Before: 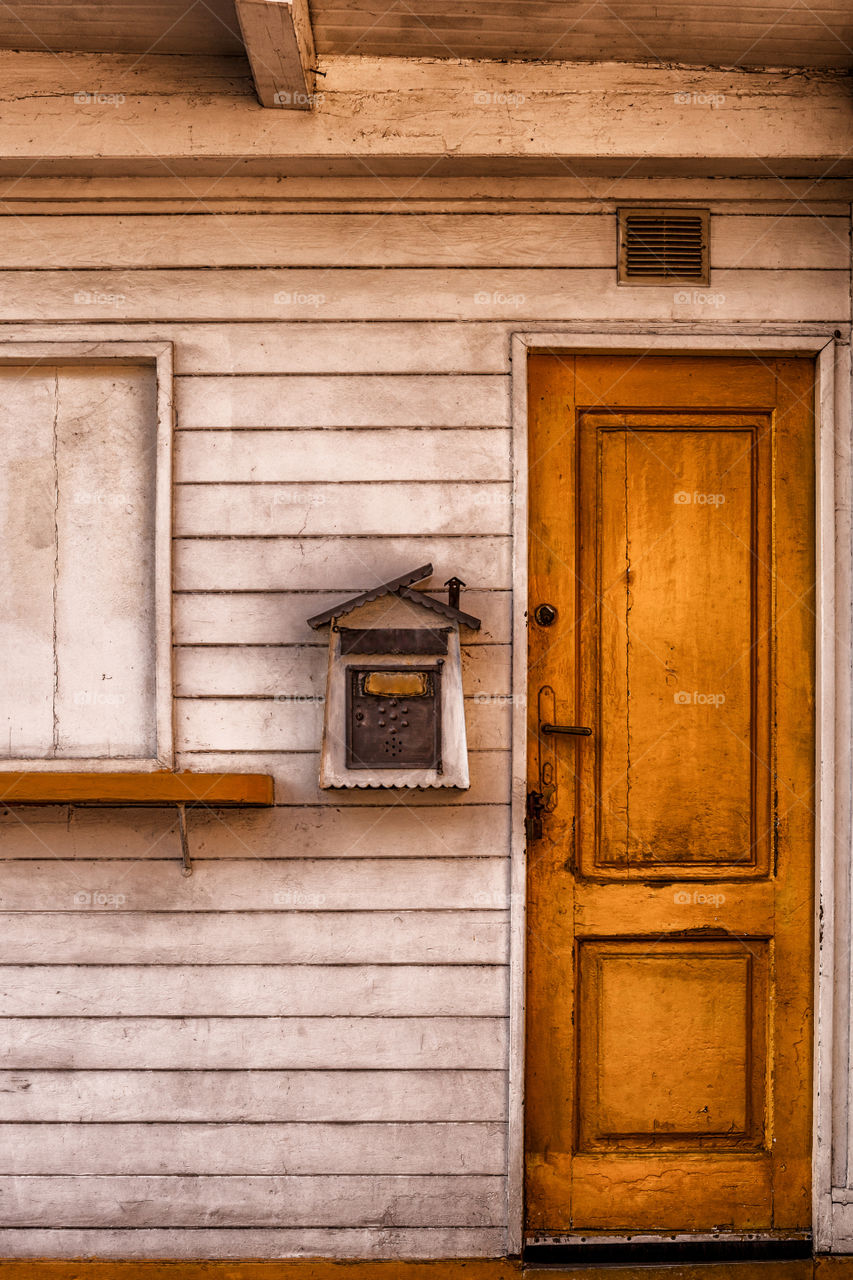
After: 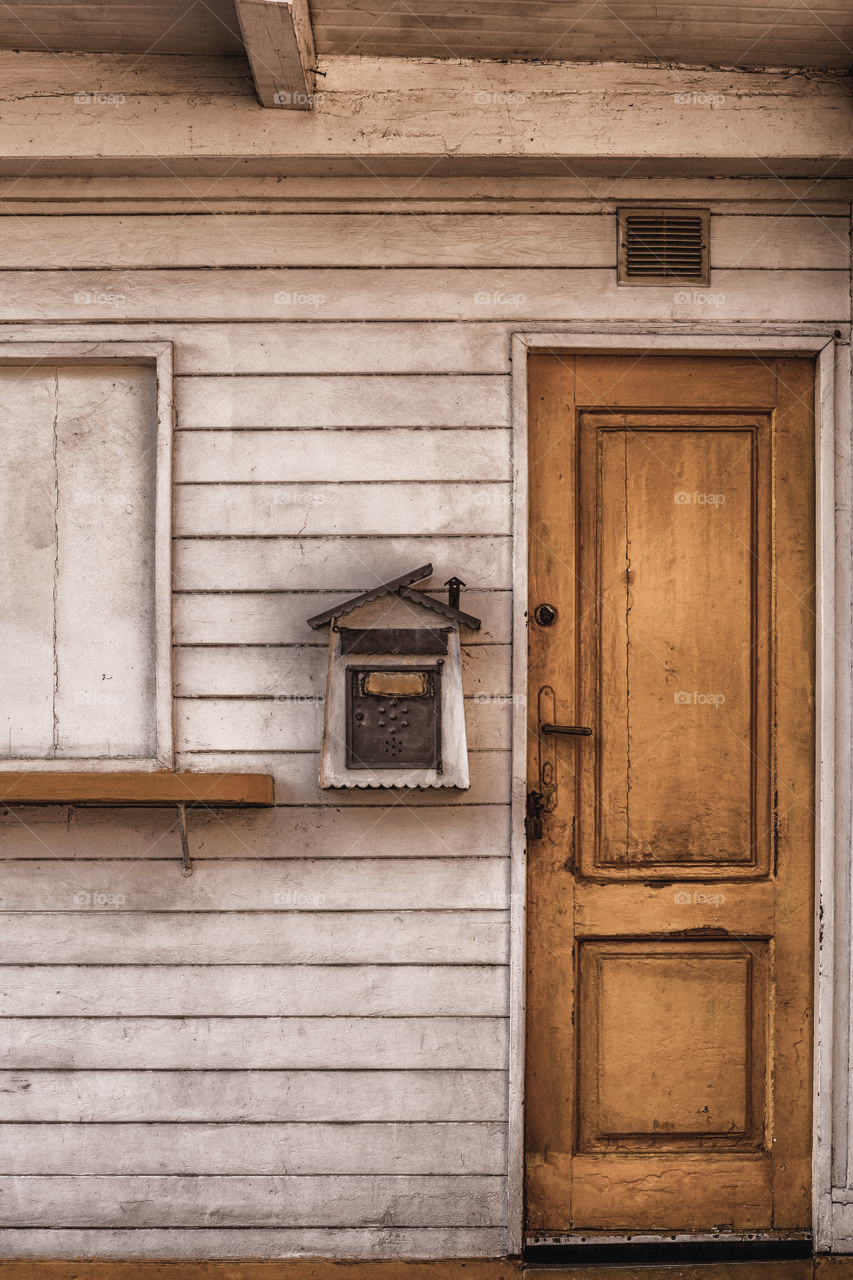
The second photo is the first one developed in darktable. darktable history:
contrast brightness saturation: contrast -0.061, saturation -0.412
